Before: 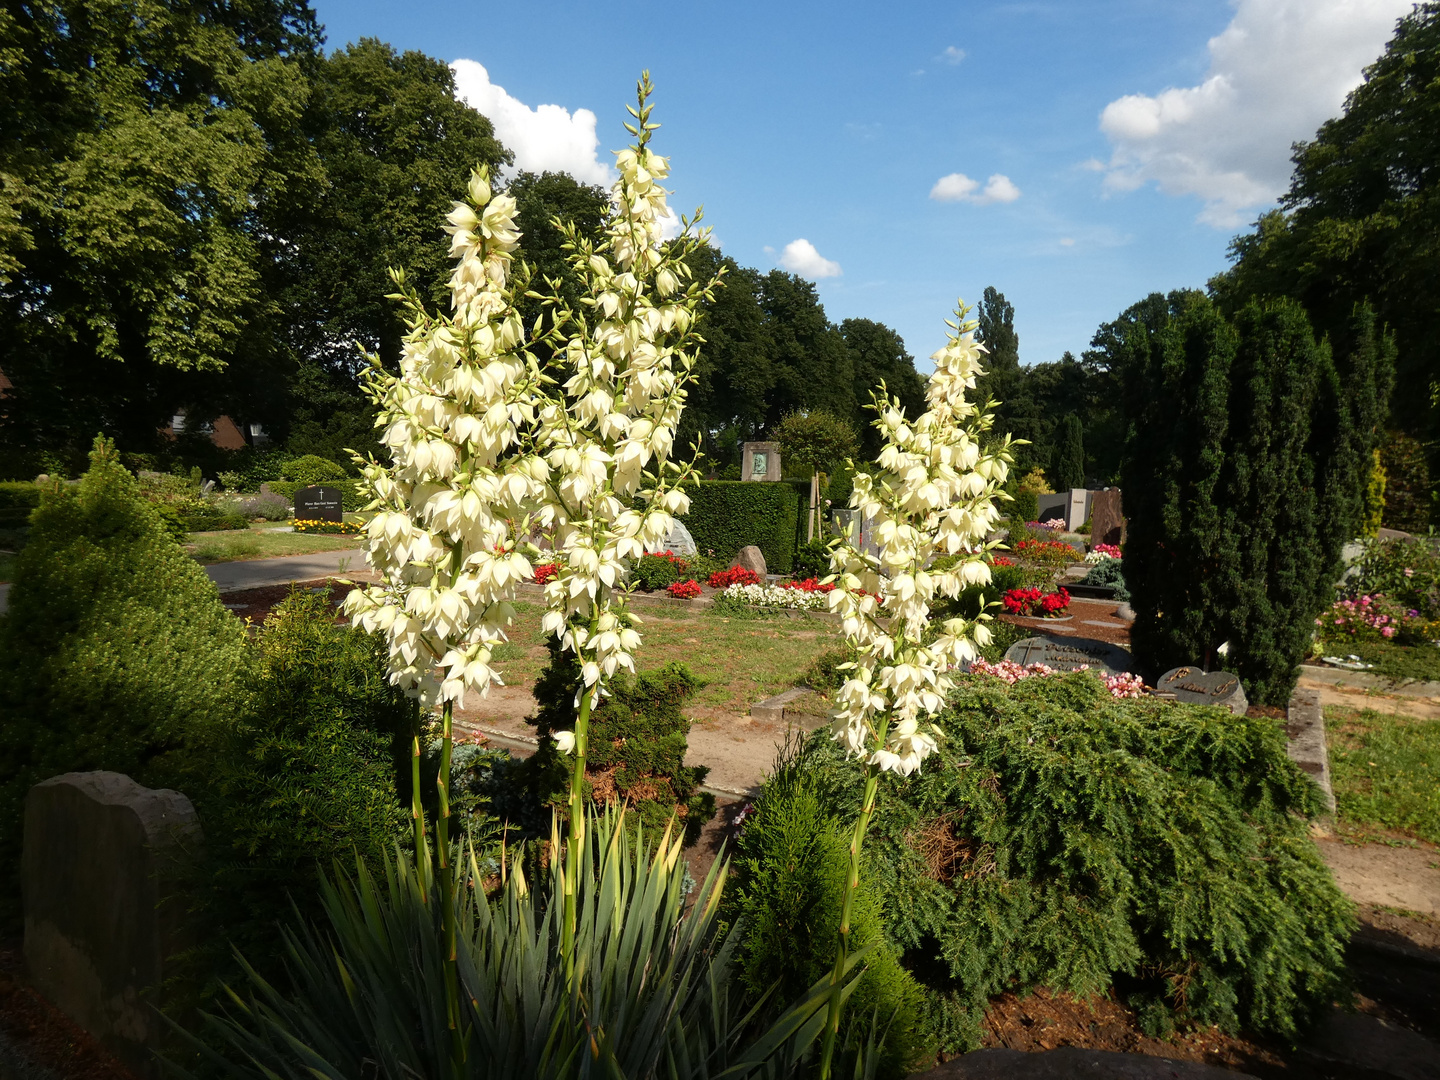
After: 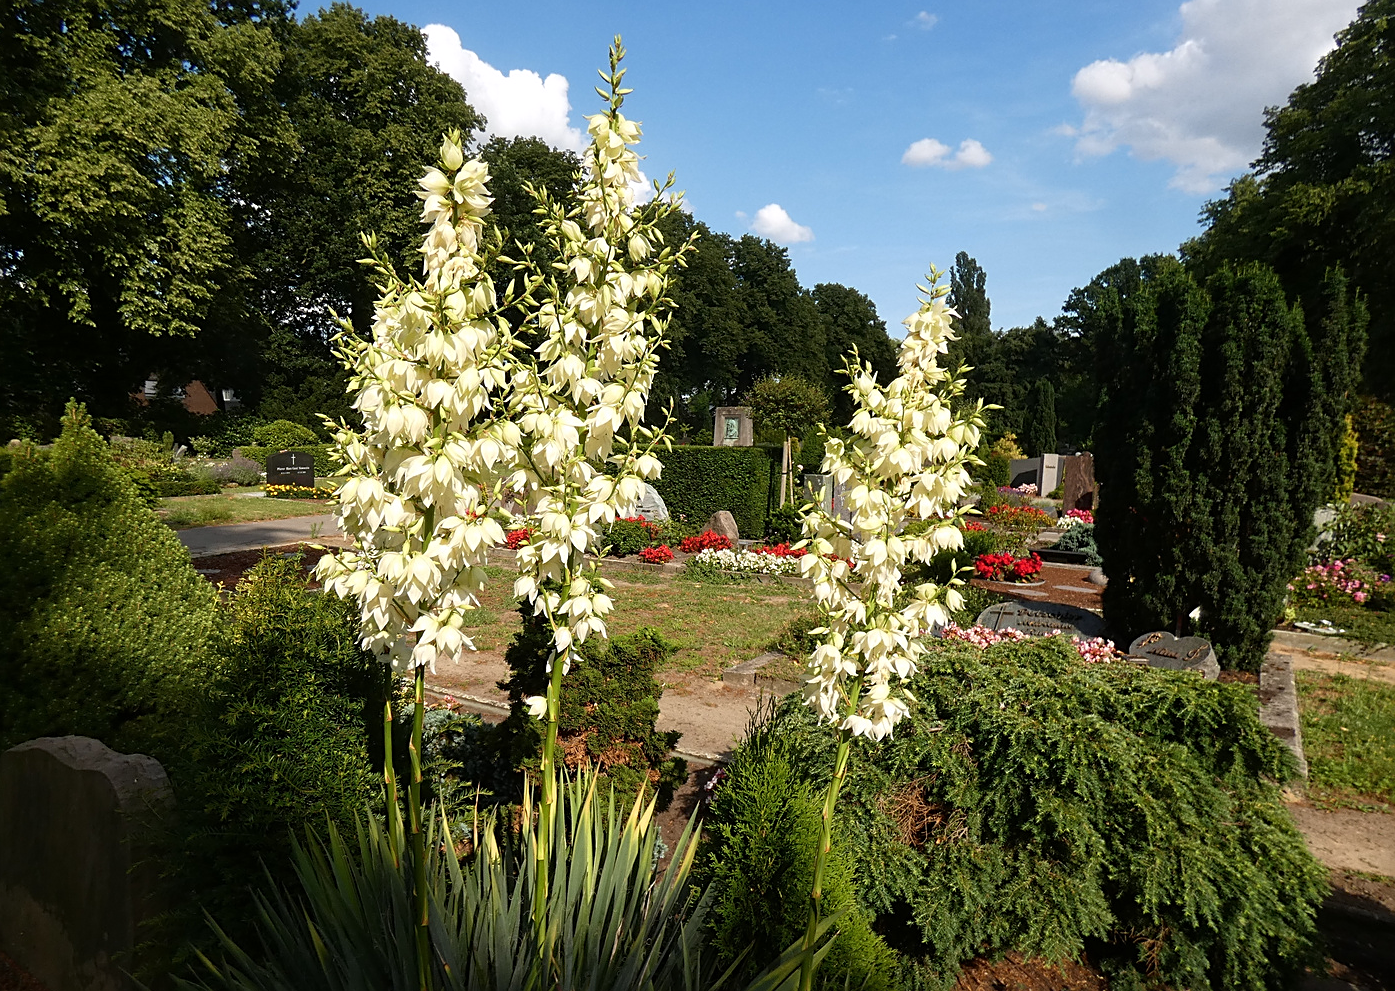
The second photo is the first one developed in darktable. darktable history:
sharpen: on, module defaults
crop: left 1.964%, top 3.251%, right 1.122%, bottom 4.933%
white balance: red 1.004, blue 1.024
